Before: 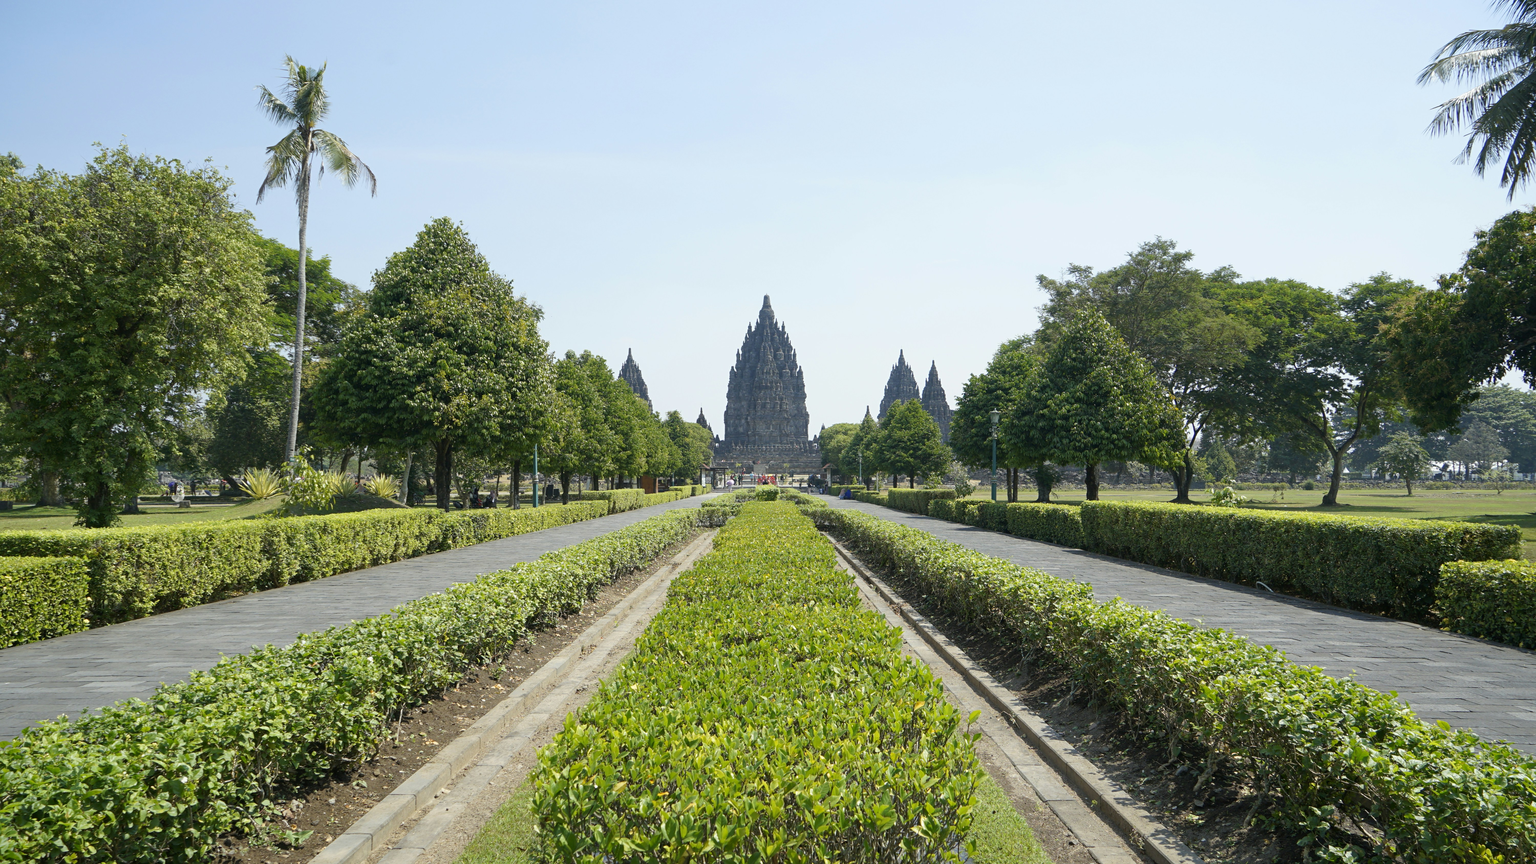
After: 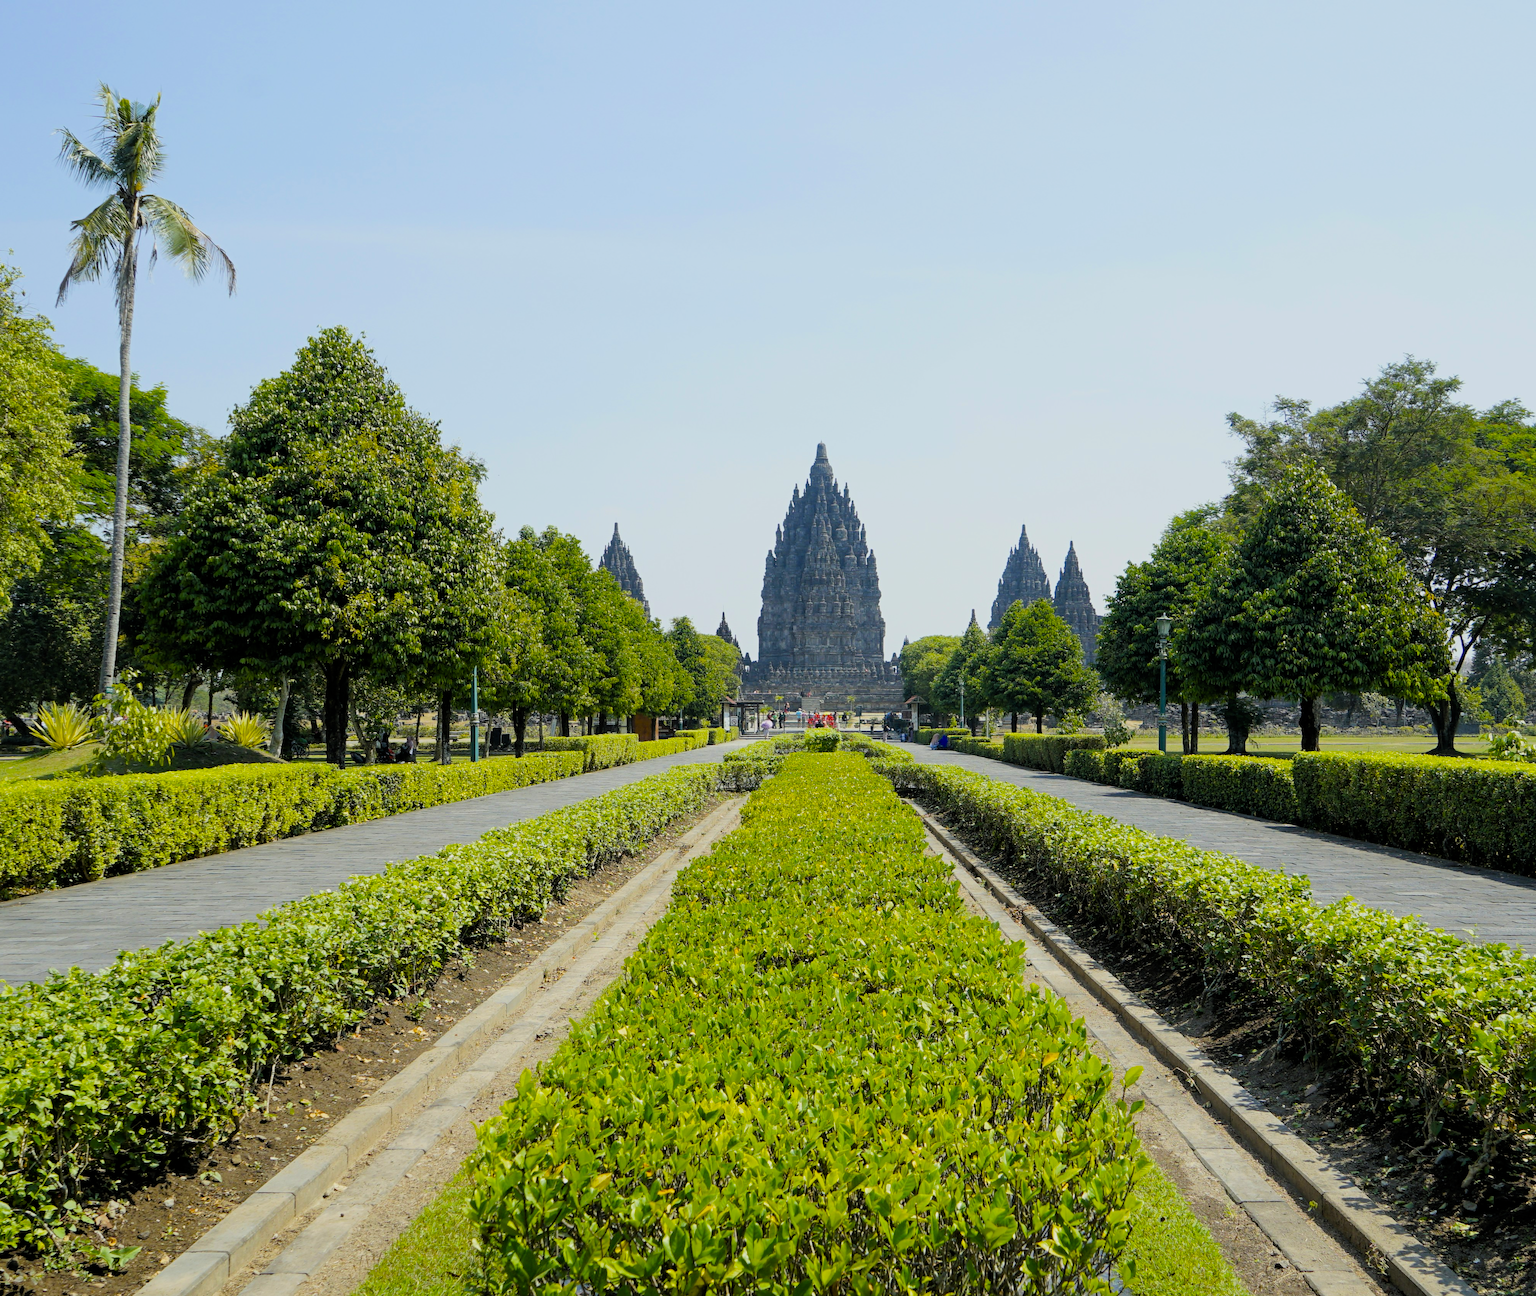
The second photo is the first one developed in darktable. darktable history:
filmic rgb: black relative exposure -7.75 EV, white relative exposure 4.4 EV, threshold 3 EV, target black luminance 0%, hardness 3.76, latitude 50.51%, contrast 1.074, highlights saturation mix 10%, shadows ↔ highlights balance -0.22%, color science v4 (2020), enable highlight reconstruction true
crop and rotate: left 14.292%, right 19.041%
color zones: curves: ch0 [(0, 0.613) (0.01, 0.613) (0.245, 0.448) (0.498, 0.529) (0.642, 0.665) (0.879, 0.777) (0.99, 0.613)]; ch1 [(0, 0) (0.143, 0) (0.286, 0) (0.429, 0) (0.571, 0) (0.714, 0) (0.857, 0)], mix -93.41%
color balance rgb: perceptual saturation grading › global saturation 20%, global vibrance 20%
